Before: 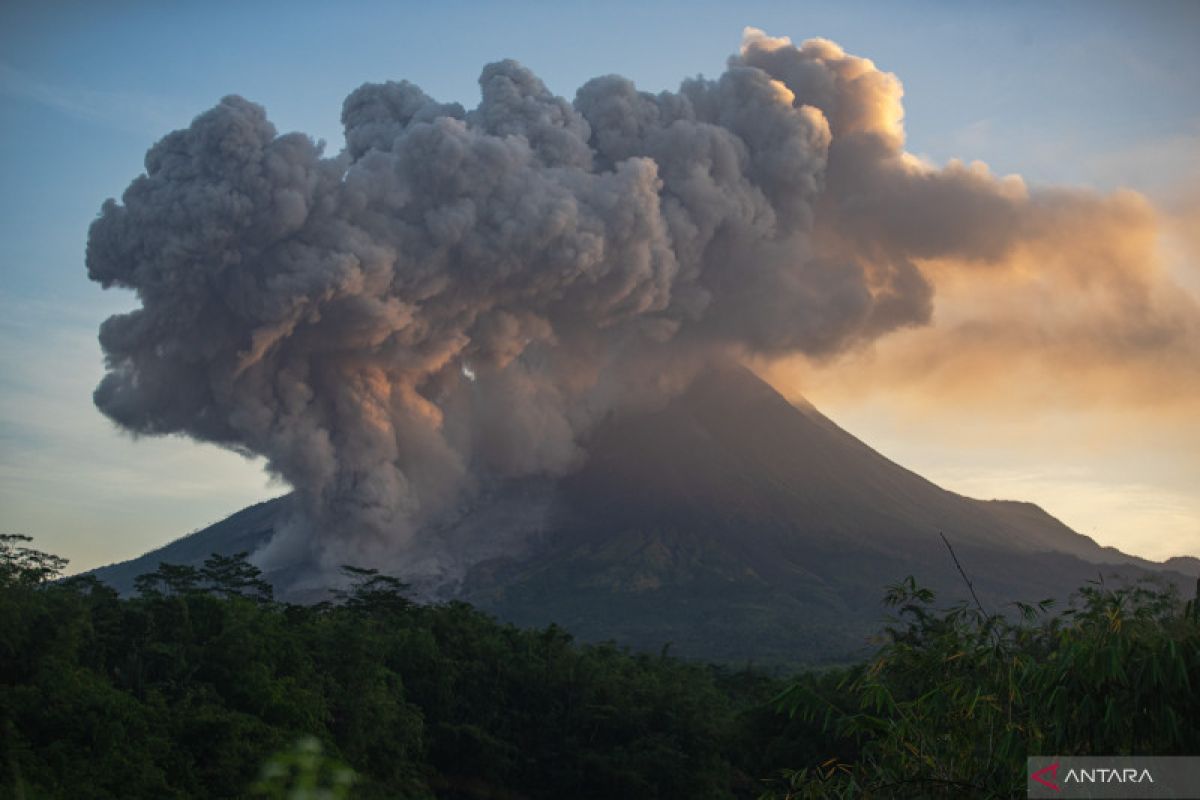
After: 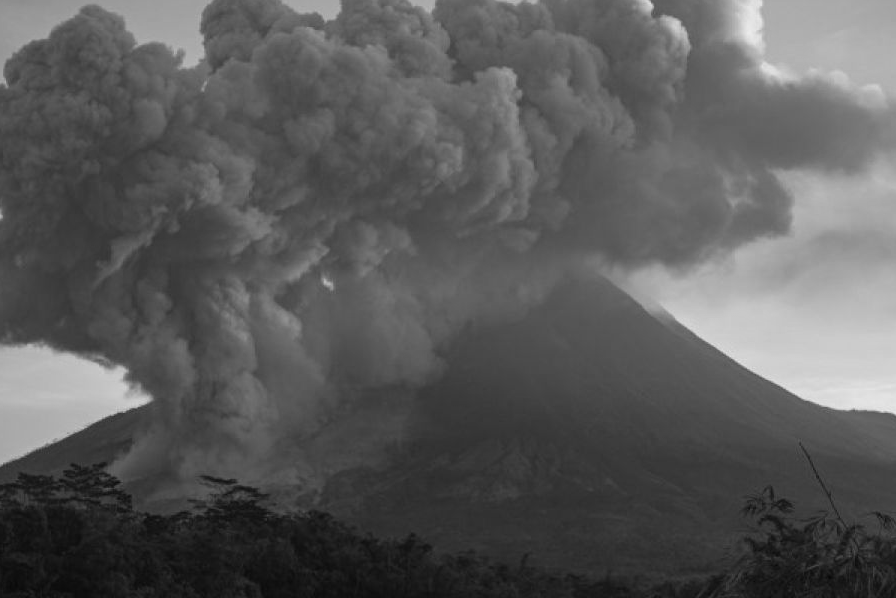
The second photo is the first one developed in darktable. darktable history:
color balance rgb: linear chroma grading › global chroma 15%, perceptual saturation grading › global saturation 30%
white balance: red 0.967, blue 1.119, emerald 0.756
crop and rotate: left 11.831%, top 11.346%, right 13.429%, bottom 13.899%
monochrome: on, module defaults
